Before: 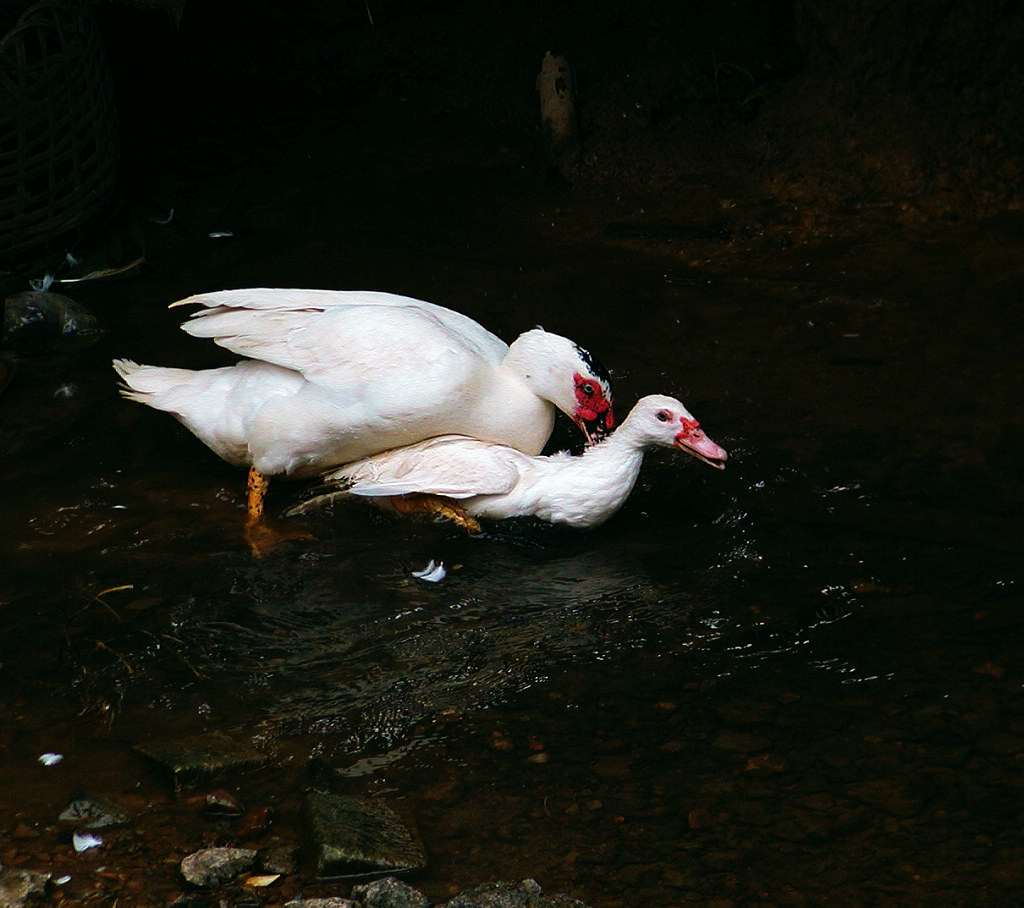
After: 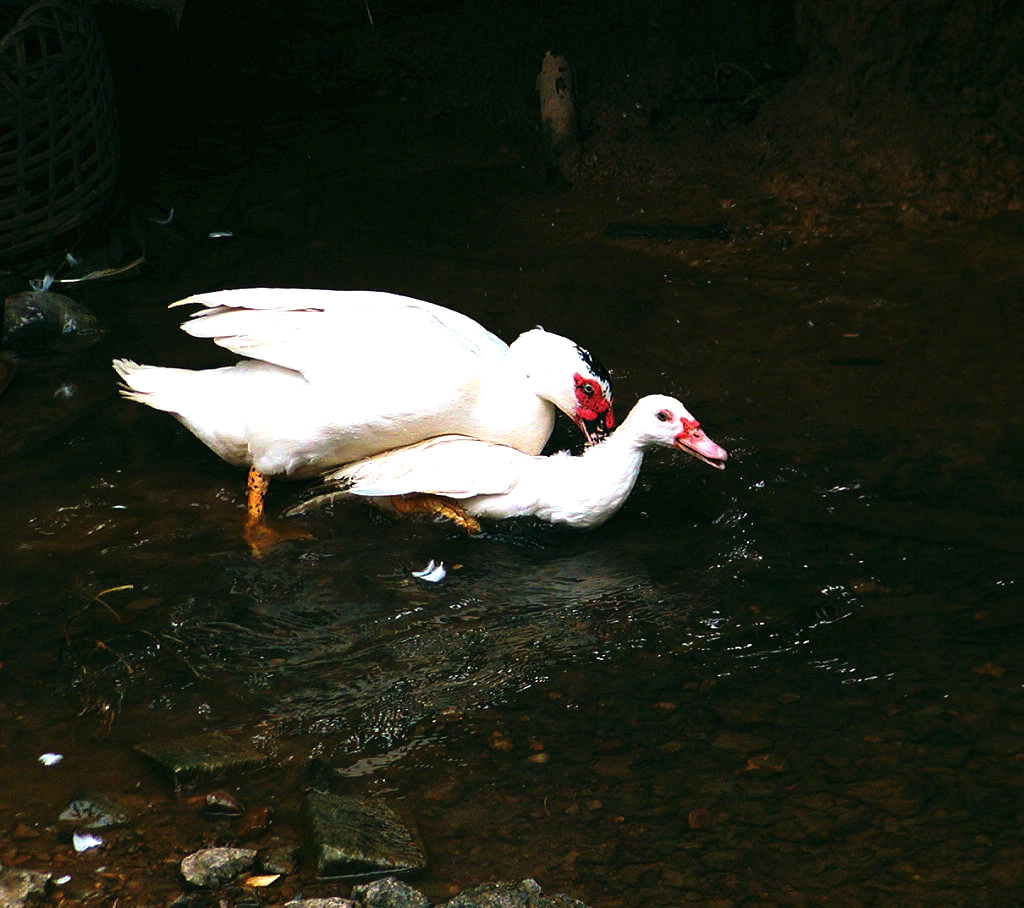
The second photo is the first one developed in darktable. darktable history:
exposure: black level correction 0, exposure 1.015 EV, compensate highlight preservation false
